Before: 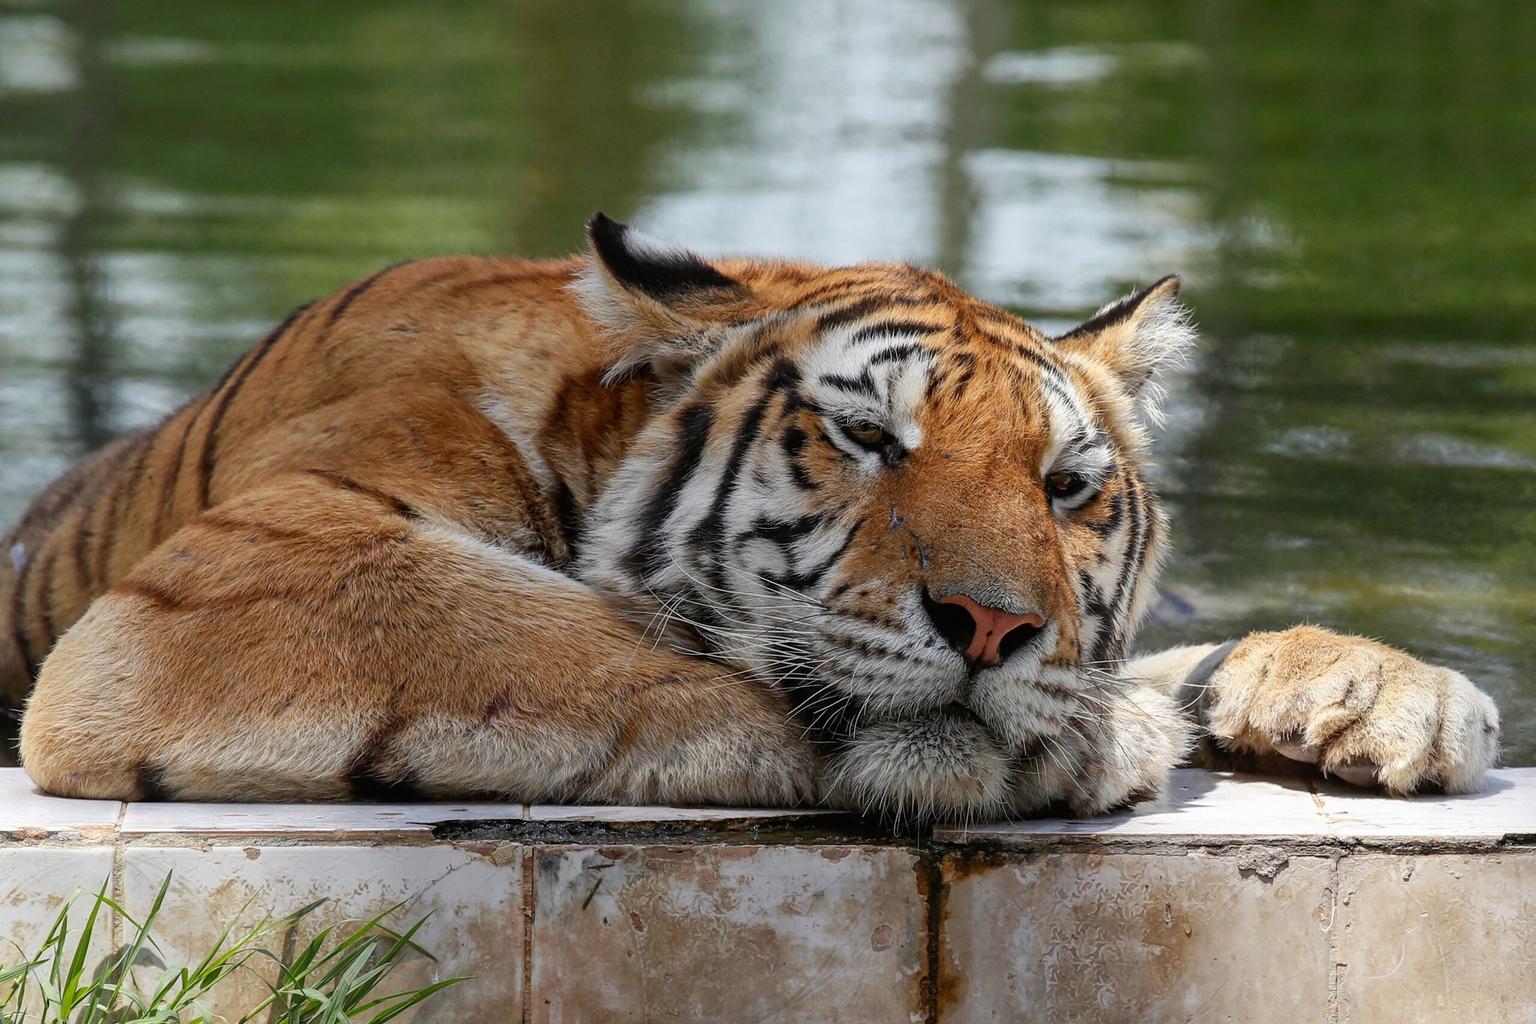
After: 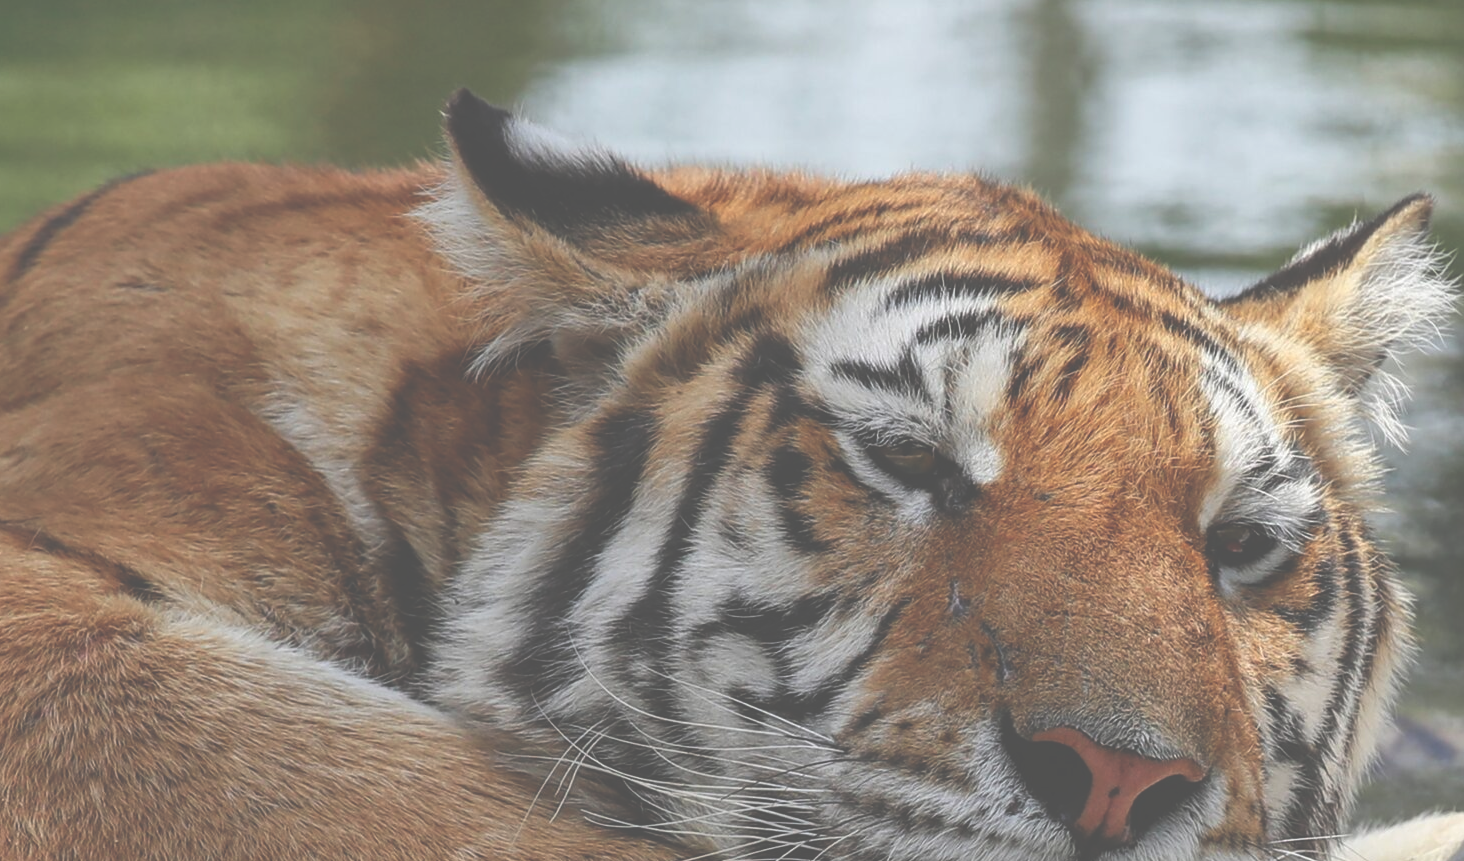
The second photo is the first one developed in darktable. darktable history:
exposure: black level correction -0.087, compensate highlight preservation false
rotate and perspective: automatic cropping original format, crop left 0, crop top 0
crop: left 20.932%, top 15.471%, right 21.848%, bottom 34.081%
